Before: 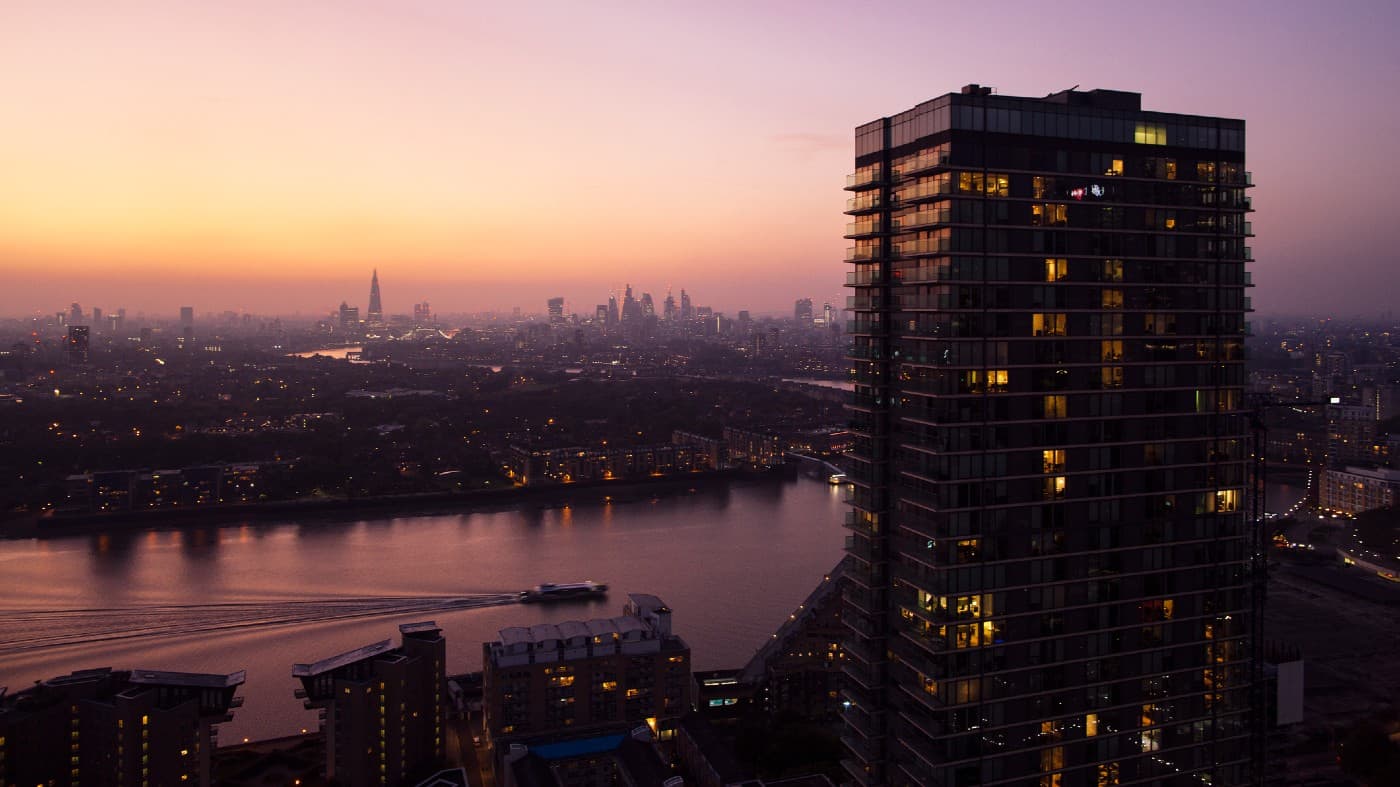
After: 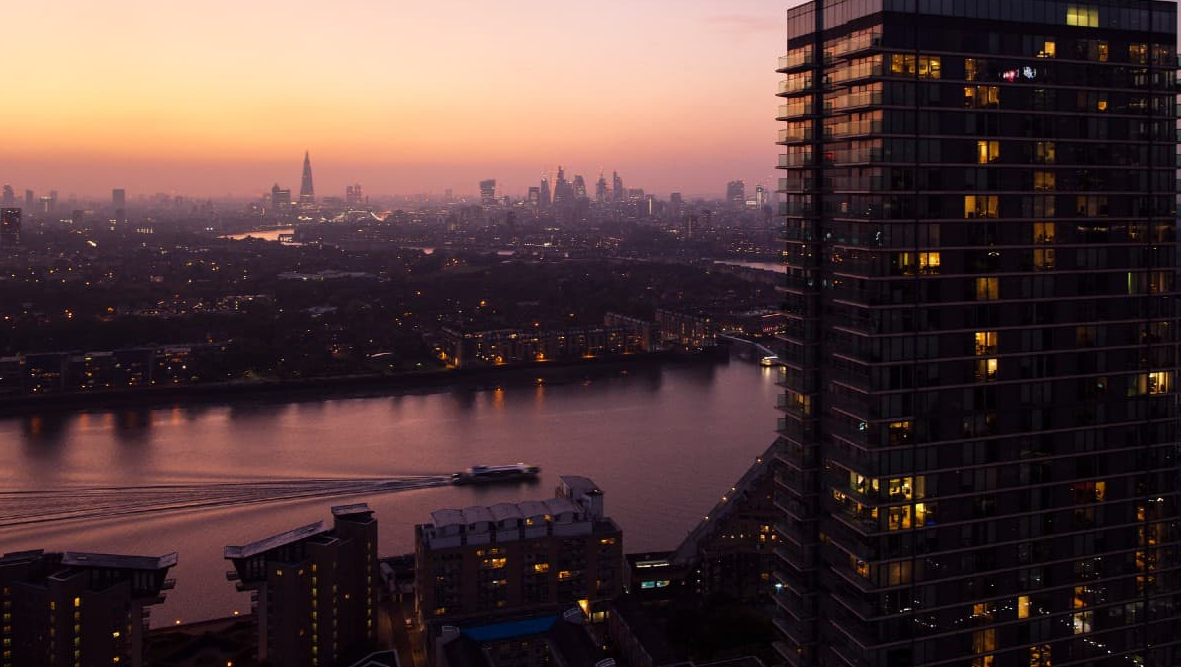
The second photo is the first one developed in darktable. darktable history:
crop and rotate: left 4.925%, top 15.214%, right 10.685%
